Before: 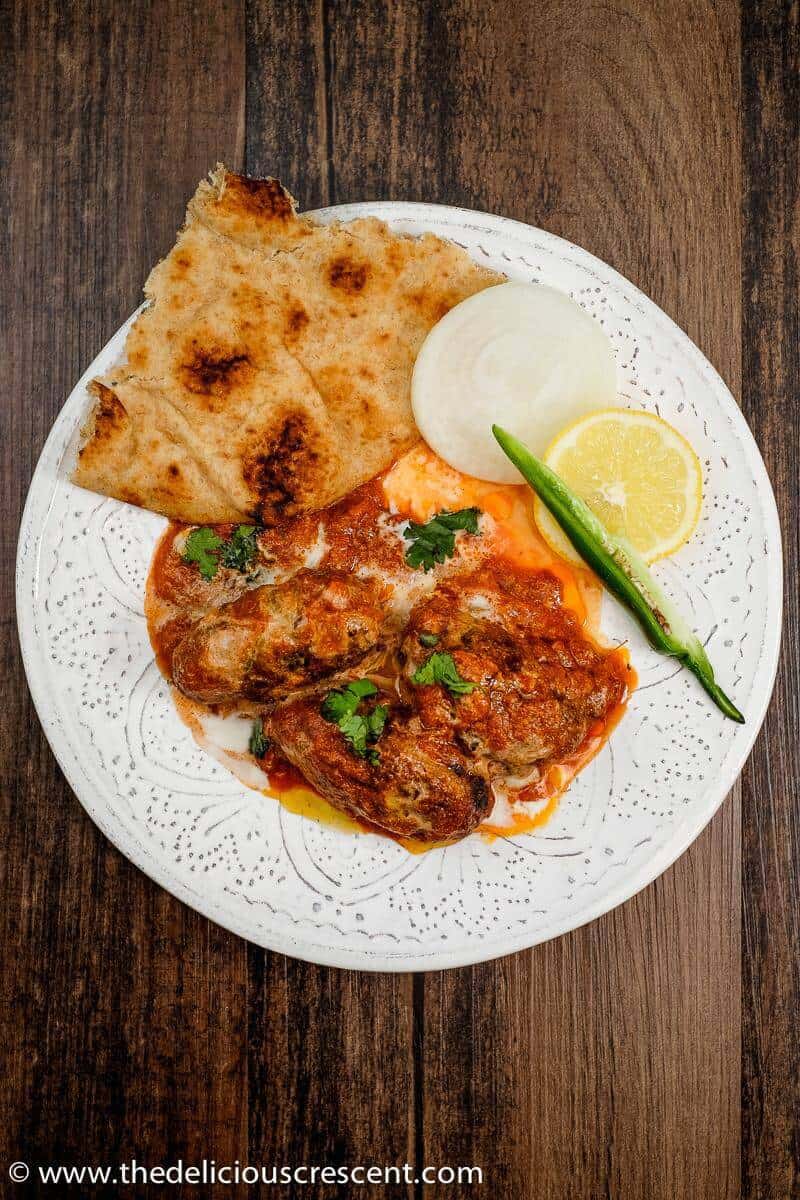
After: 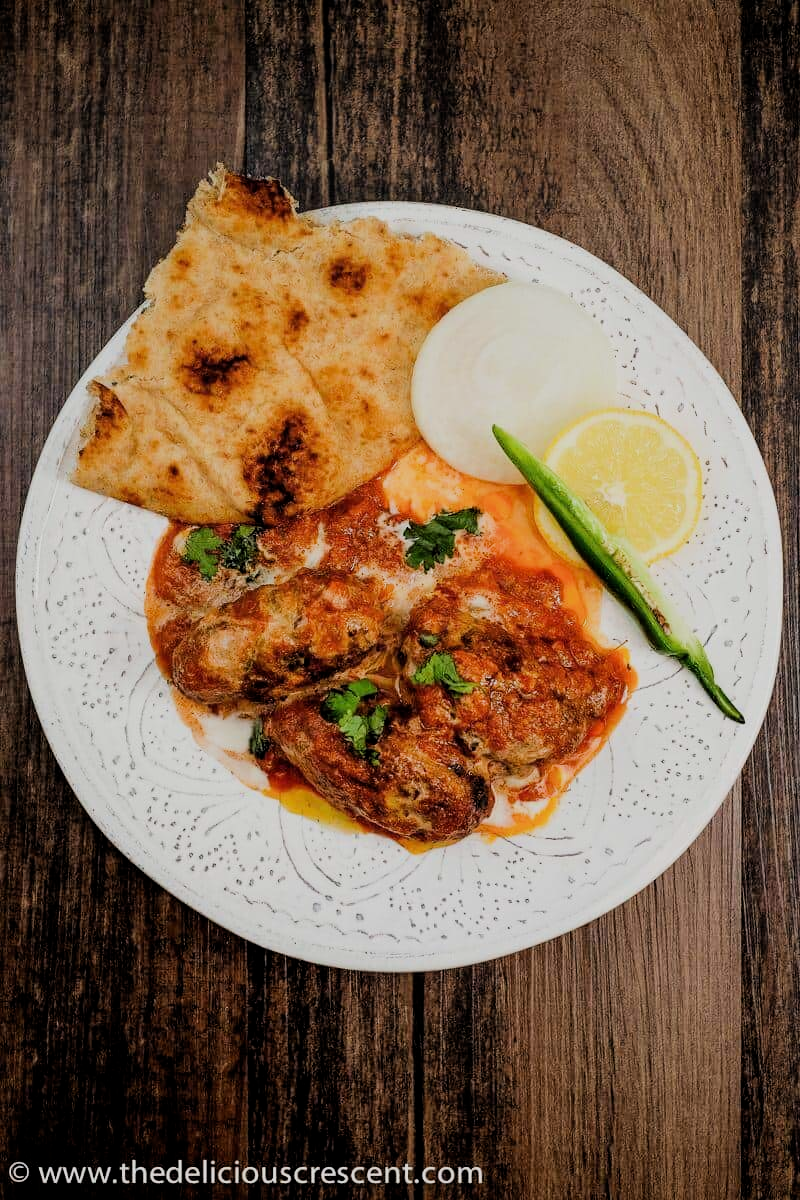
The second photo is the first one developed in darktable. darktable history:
filmic rgb: middle gray luminance 29.23%, black relative exposure -10.38 EV, white relative exposure 5.5 EV, target black luminance 0%, hardness 3.92, latitude 1.61%, contrast 1.128, highlights saturation mix 6.34%, shadows ↔ highlights balance 15.78%
